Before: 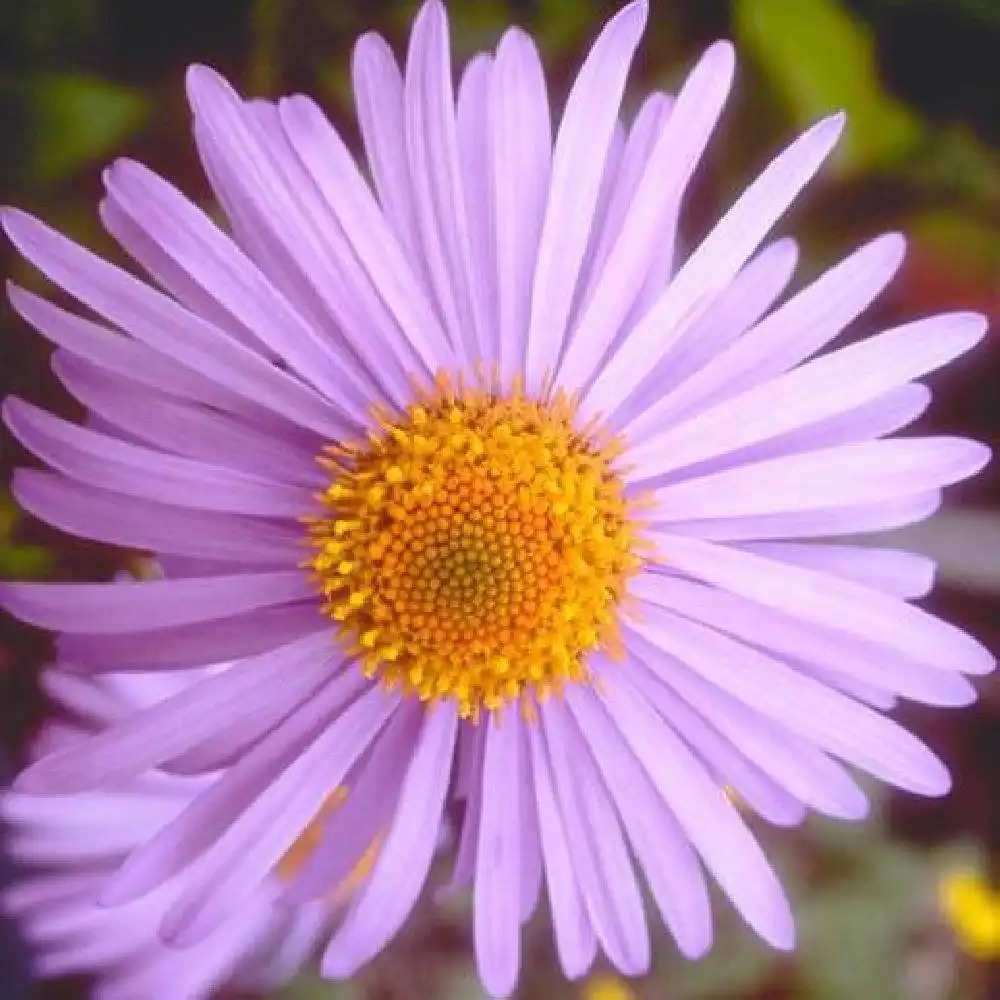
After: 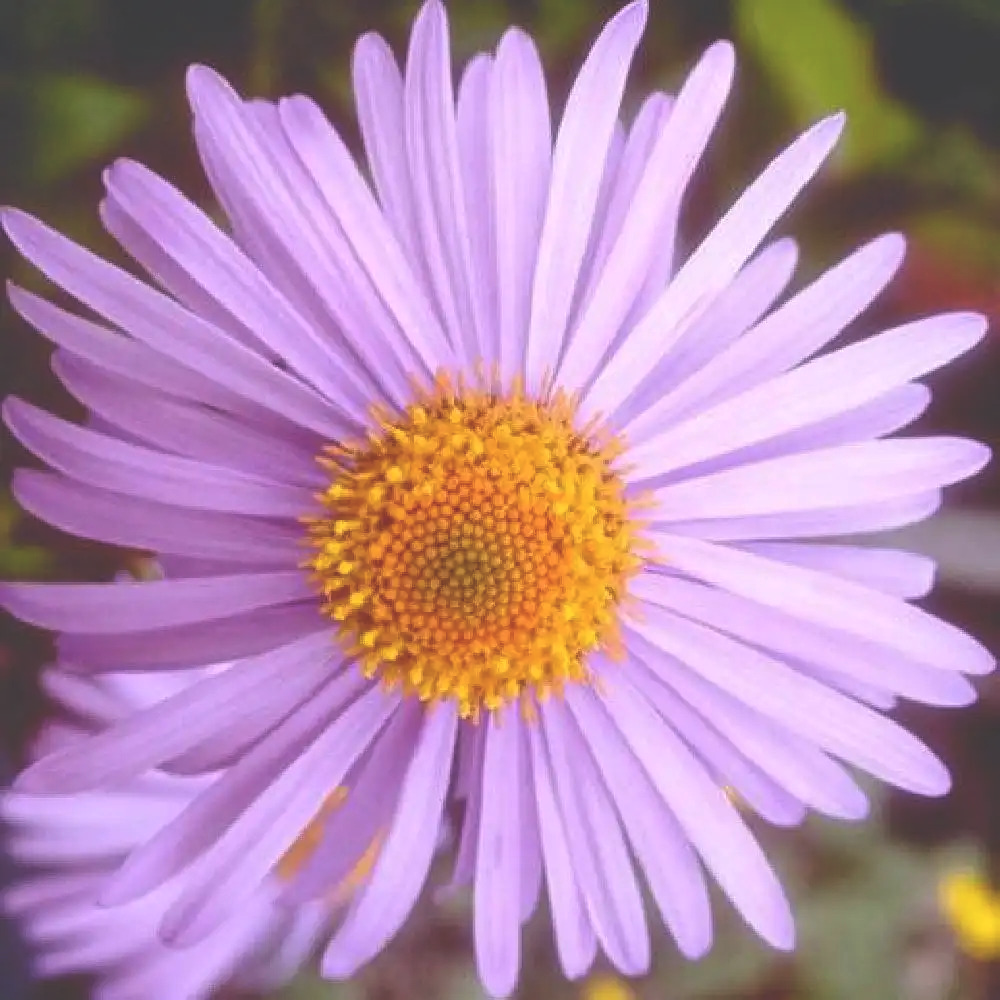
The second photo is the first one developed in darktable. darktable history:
contrast brightness saturation: contrast -0.014, brightness -0.007, saturation 0.025
exposure: black level correction -0.031, compensate highlight preservation false
local contrast: highlights 106%, shadows 100%, detail 119%, midtone range 0.2
